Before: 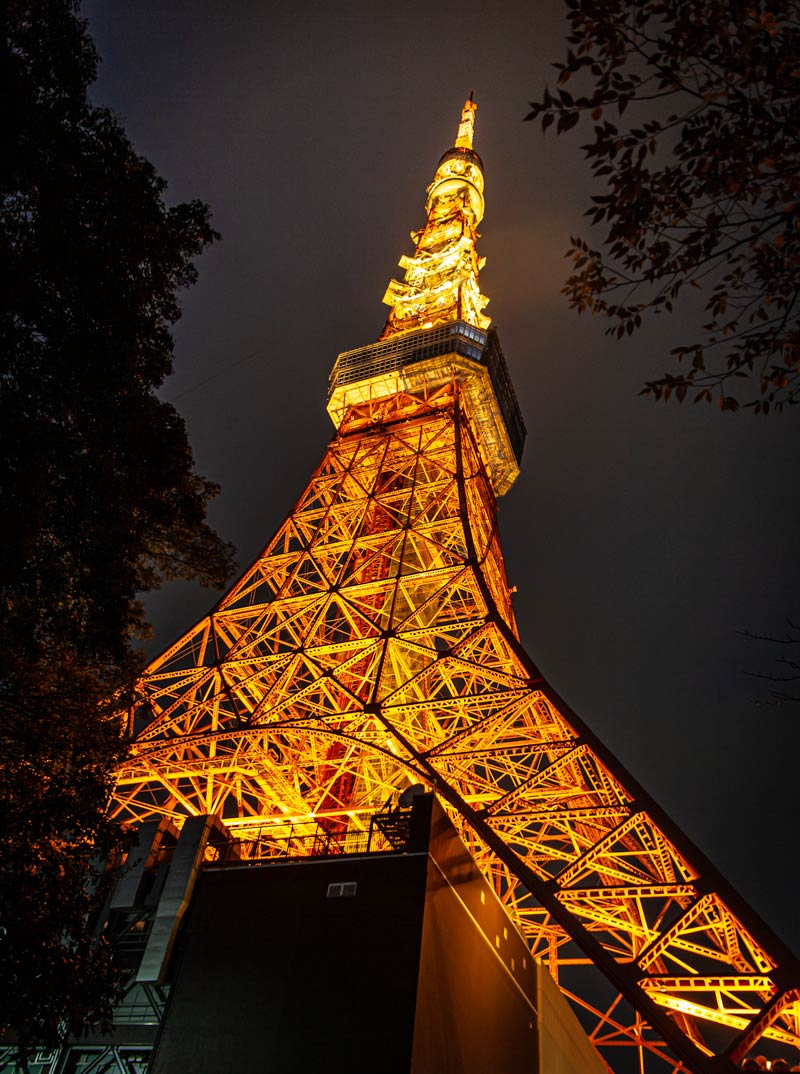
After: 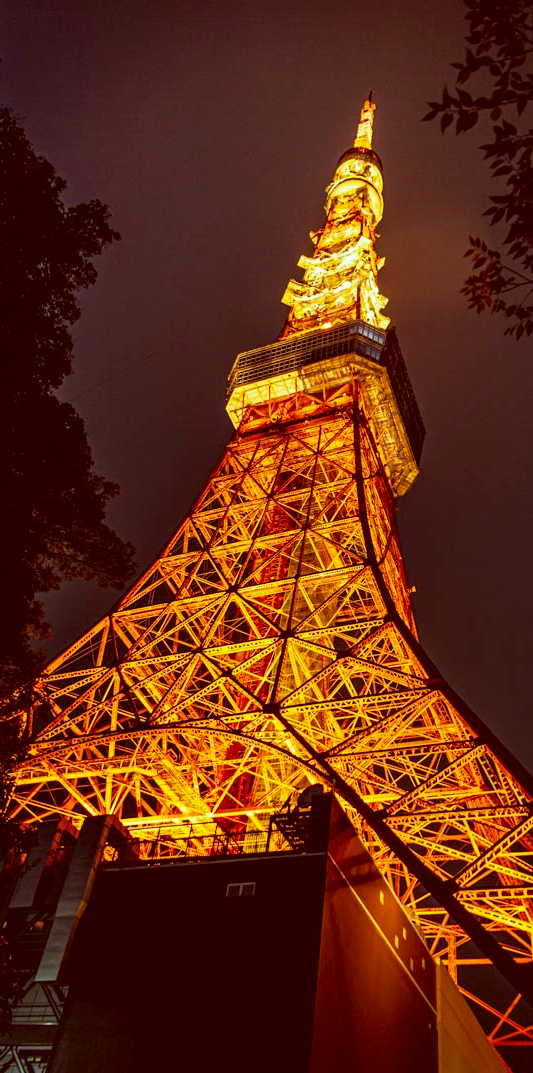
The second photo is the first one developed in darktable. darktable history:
color correction: highlights a* -7.23, highlights b* -0.161, shadows a* 20.08, shadows b* 11.73
crop and rotate: left 12.648%, right 20.685%
